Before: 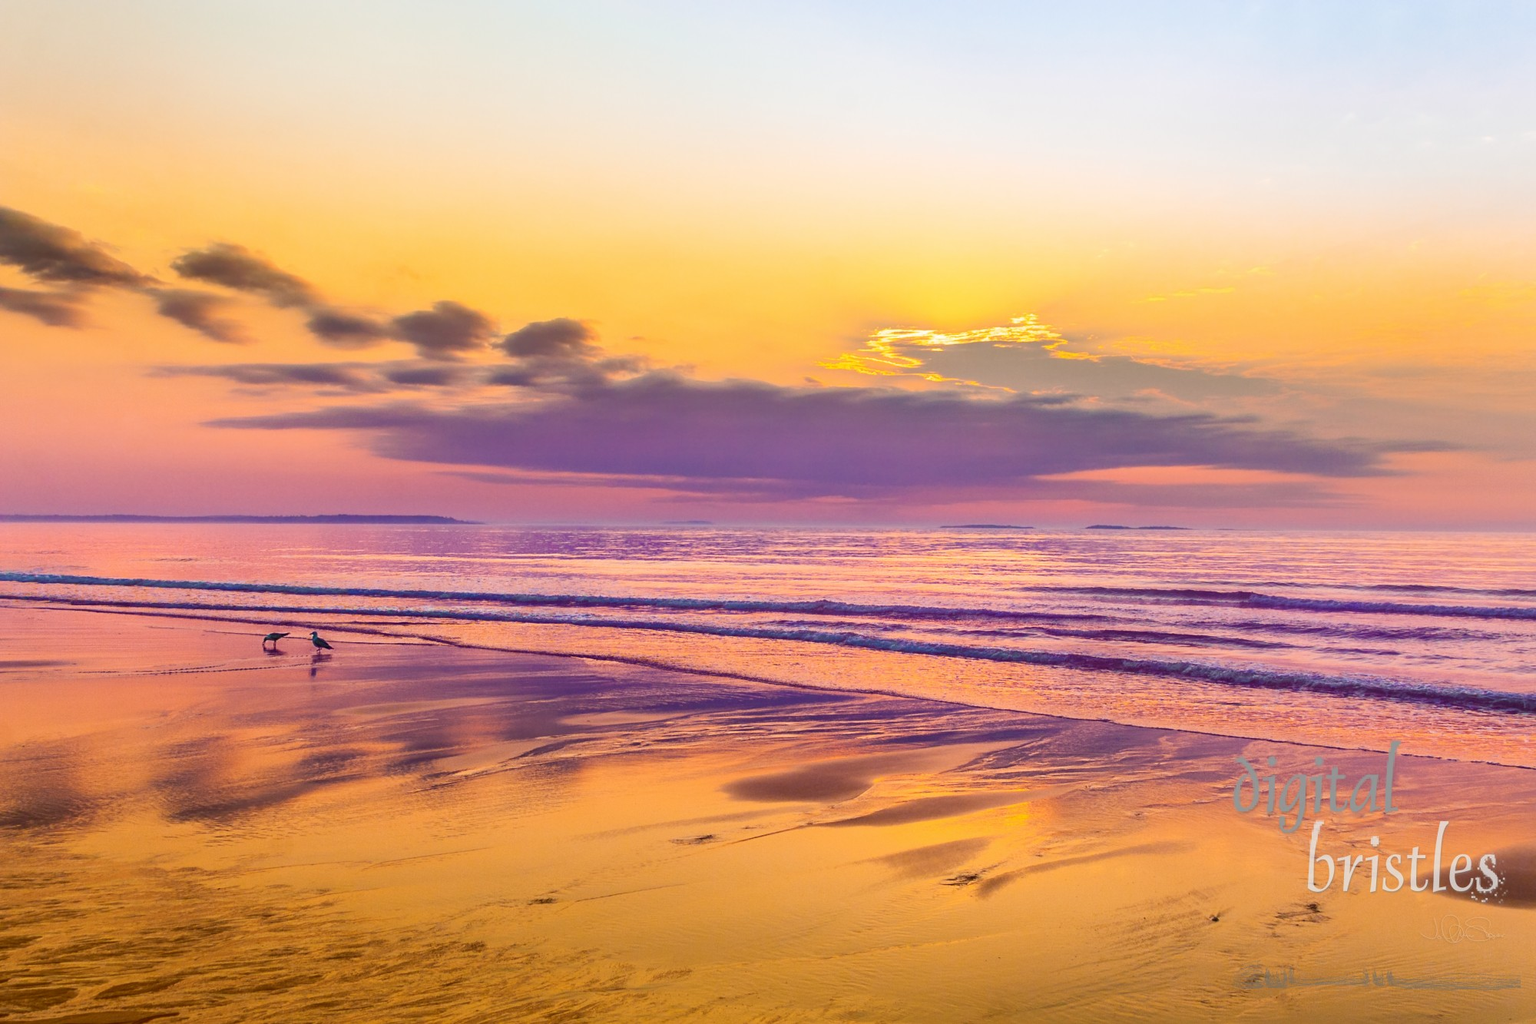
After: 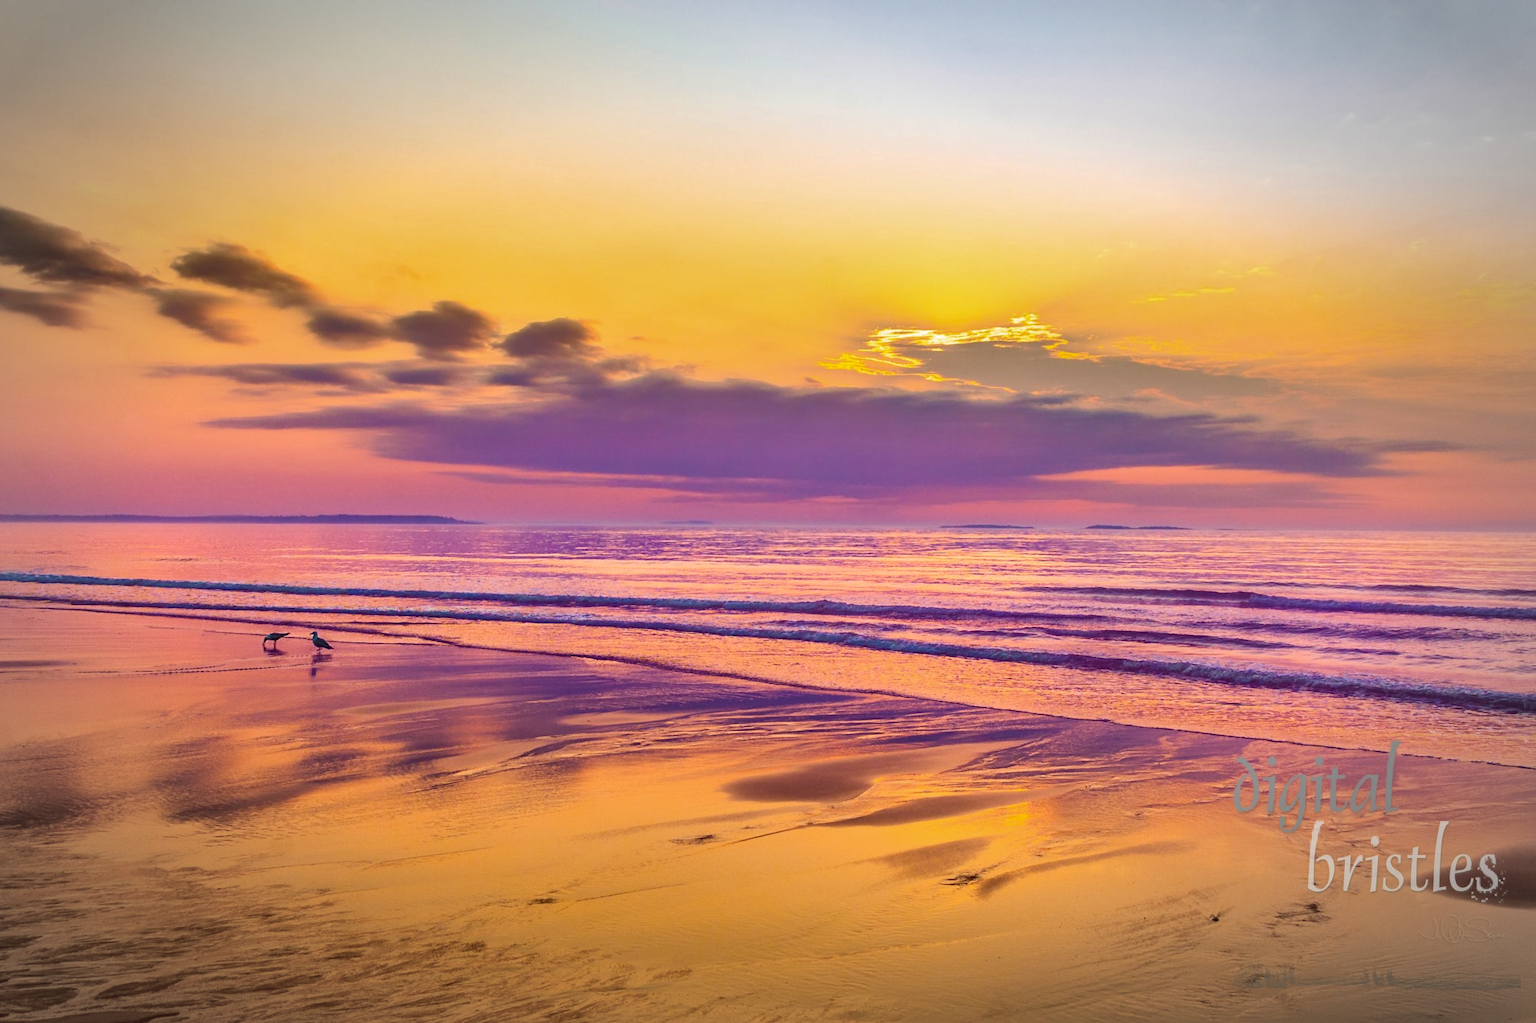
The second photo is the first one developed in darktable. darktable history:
shadows and highlights: soften with gaussian
vignetting: automatic ratio true
velvia: on, module defaults
